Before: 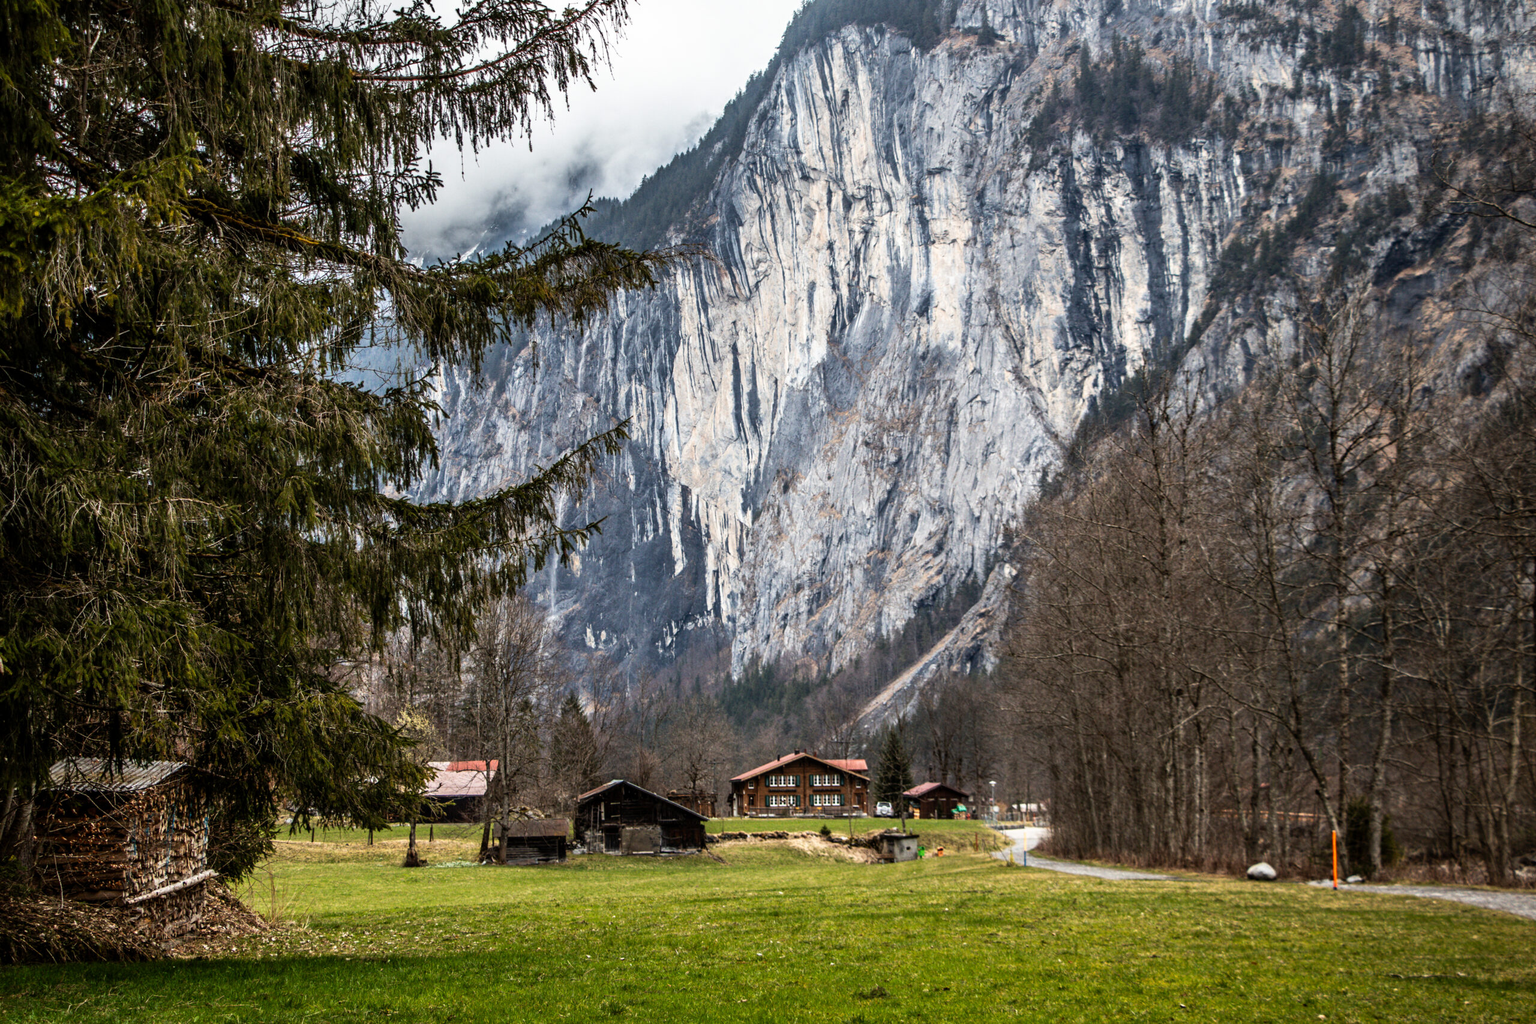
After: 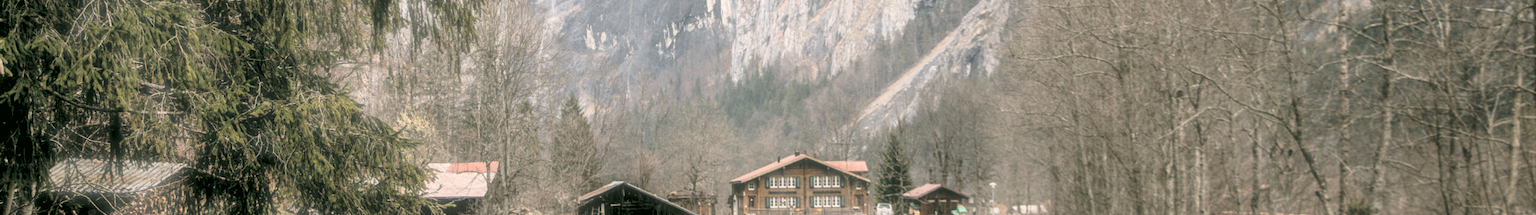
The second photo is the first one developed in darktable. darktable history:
contrast equalizer: y [[0.46, 0.454, 0.451, 0.451, 0.455, 0.46], [0.5 ×6], [0.5 ×6], [0 ×6], [0 ×6]]
crop and rotate: top 58.522%, bottom 20.401%
haze removal: strength -0.1, compatibility mode true, adaptive false
contrast brightness saturation: brightness 0.18, saturation -0.499
color correction: highlights a* 3.95, highlights b* 4.97, shadows a* -7.97, shadows b* 4.55
levels: levels [0.072, 0.414, 0.976]
tone equalizer: on, module defaults
